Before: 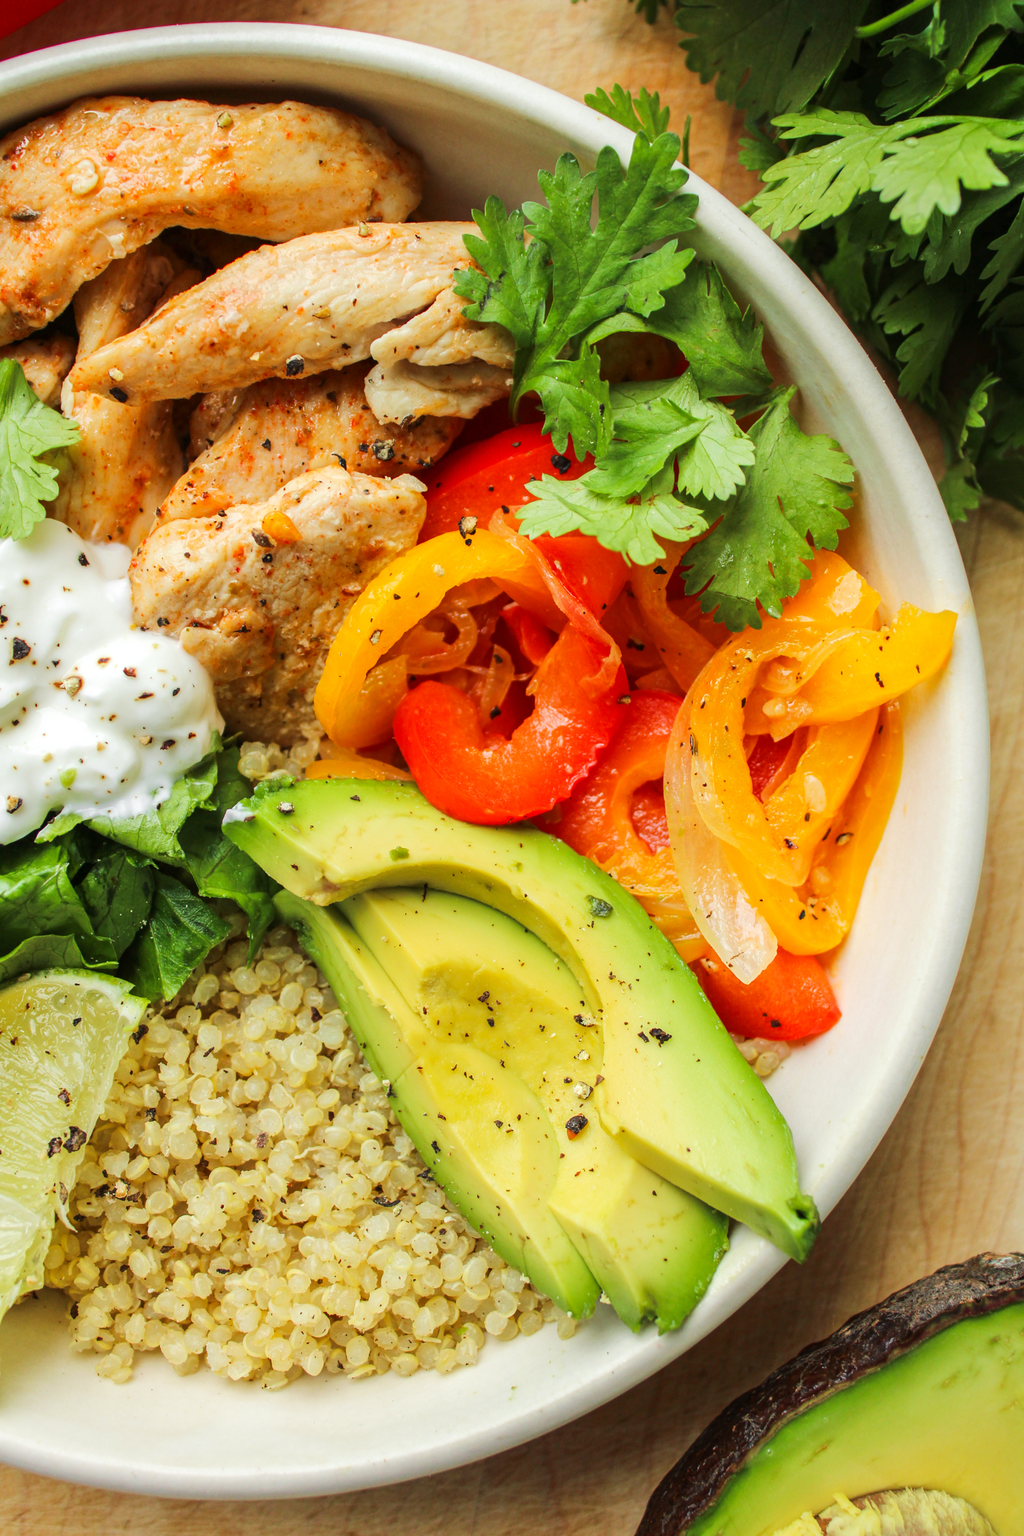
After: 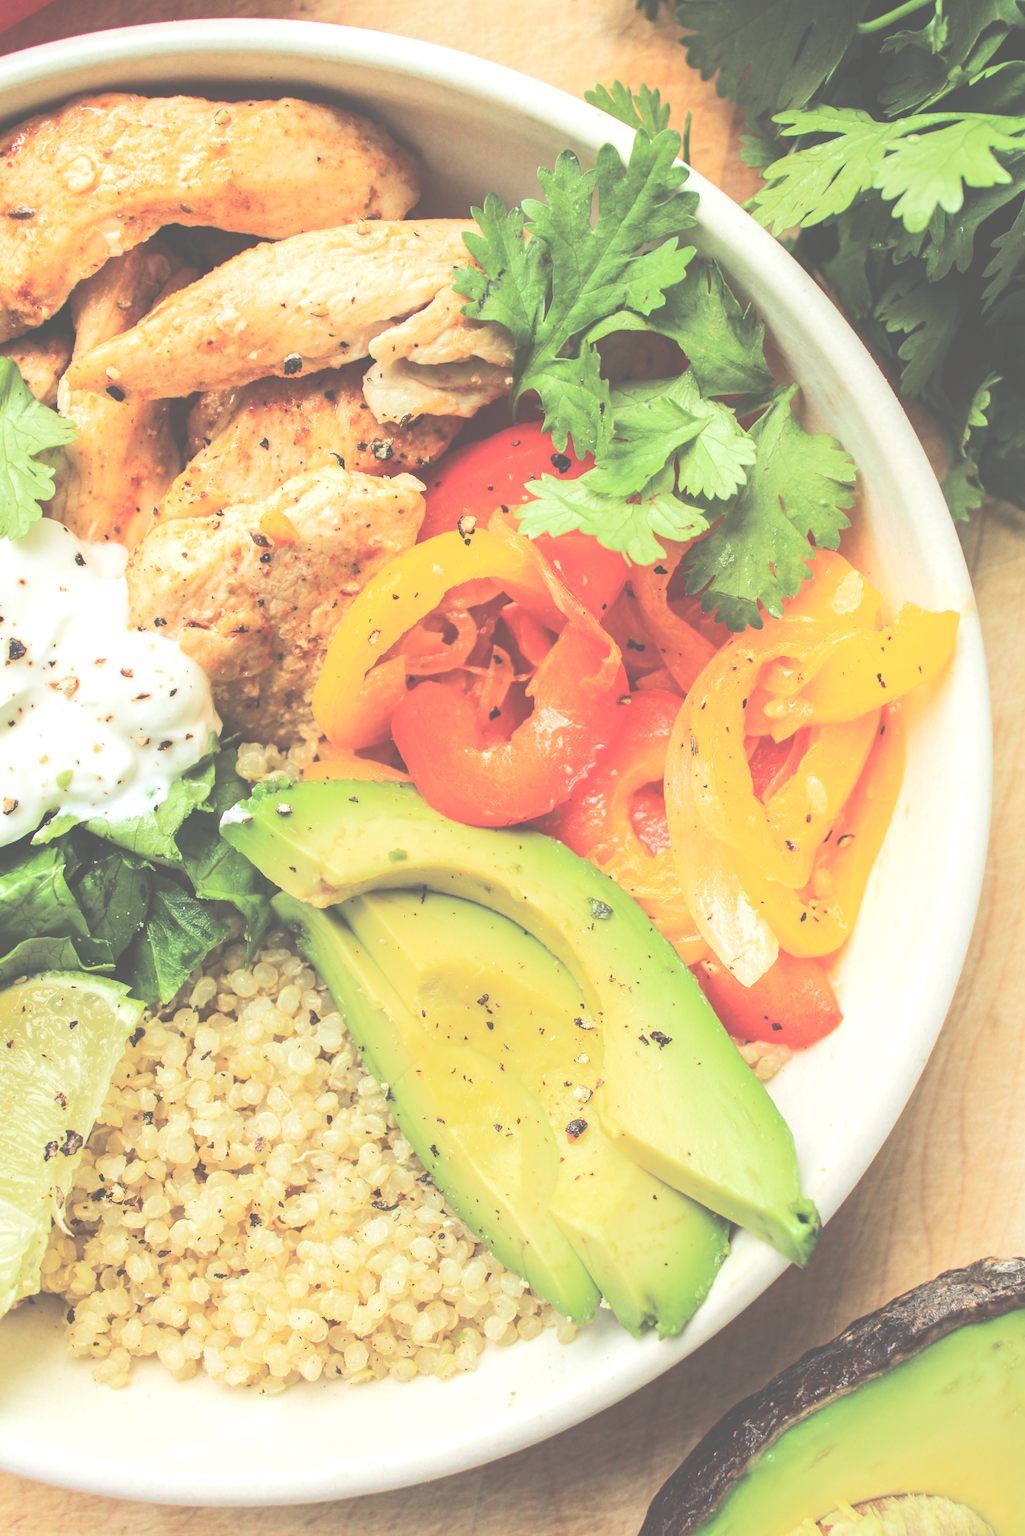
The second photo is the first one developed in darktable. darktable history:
crop and rotate: left 0.523%, top 0.272%, bottom 0.372%
exposure: black level correction -0.071, exposure 0.503 EV, compensate highlight preservation false
contrast brightness saturation: contrast 0.244, brightness 0.093
color zones: curves: ch0 [(0, 0.5) (0.143, 0.5) (0.286, 0.456) (0.429, 0.5) (0.571, 0.5) (0.714, 0.5) (0.857, 0.5) (1, 0.5)]; ch1 [(0, 0.5) (0.143, 0.5) (0.286, 0.422) (0.429, 0.5) (0.571, 0.5) (0.714, 0.5) (0.857, 0.5) (1, 0.5)]
